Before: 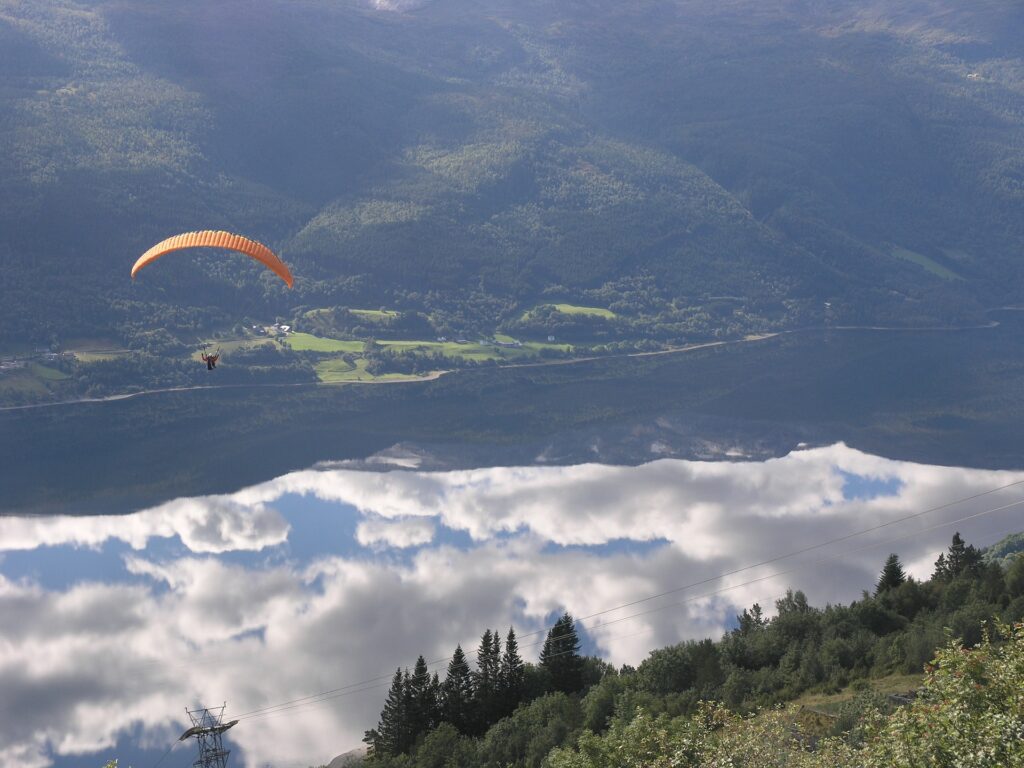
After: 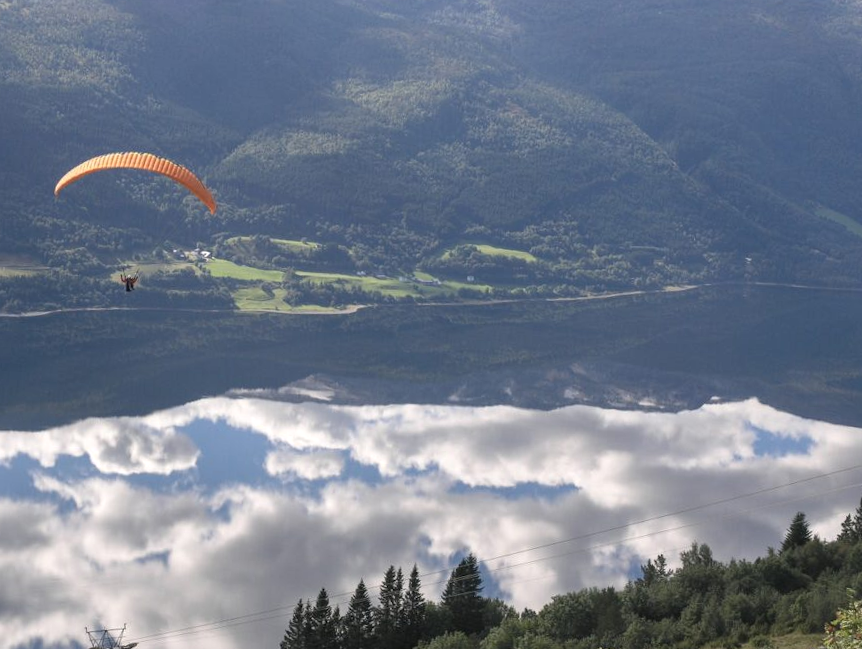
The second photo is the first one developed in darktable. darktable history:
local contrast: on, module defaults
crop and rotate: angle -3.11°, left 5.144%, top 5.198%, right 4.666%, bottom 4.175%
